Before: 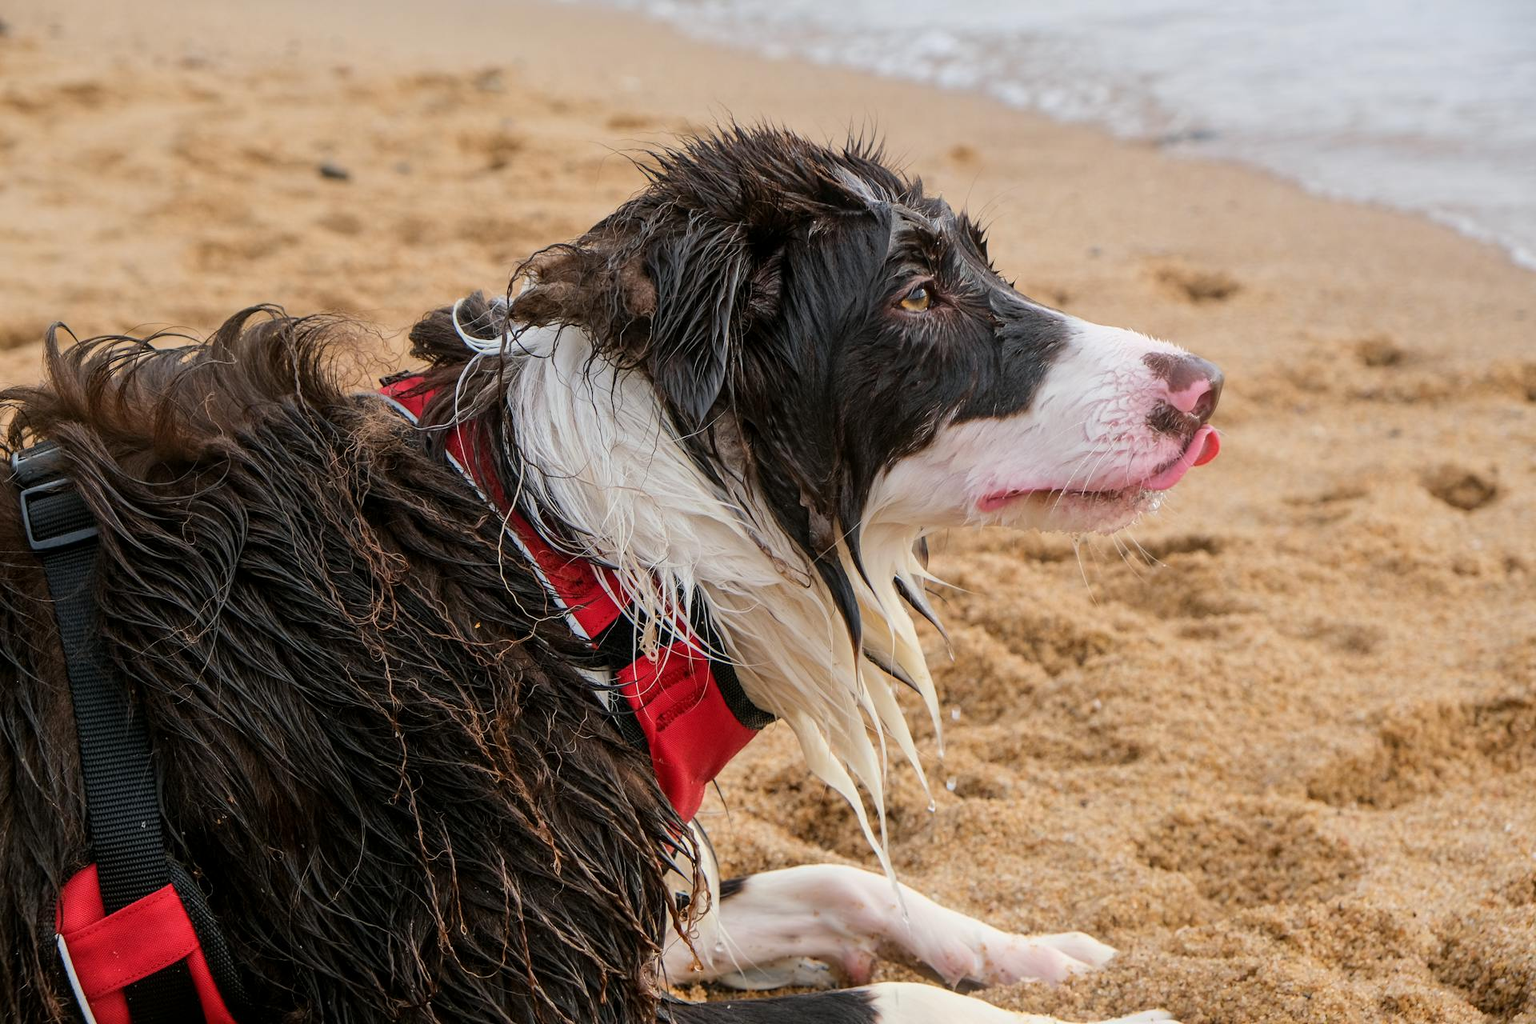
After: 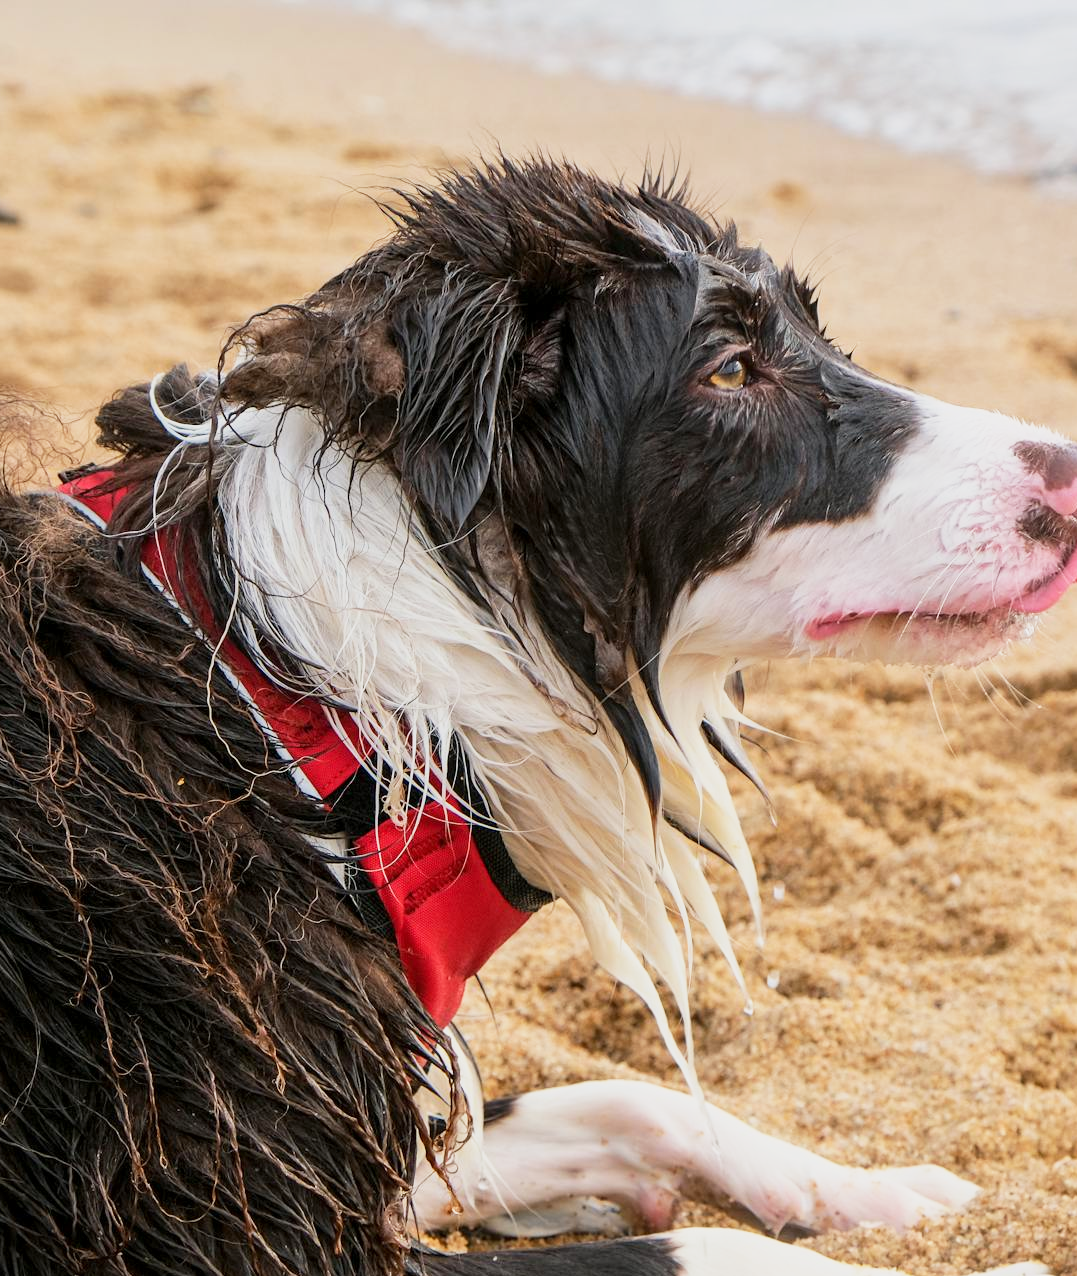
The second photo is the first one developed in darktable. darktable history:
crop: left 21.674%, right 22.086%
base curve: curves: ch0 [(0, 0) (0.088, 0.125) (0.176, 0.251) (0.354, 0.501) (0.613, 0.749) (1, 0.877)], preserve colors none
